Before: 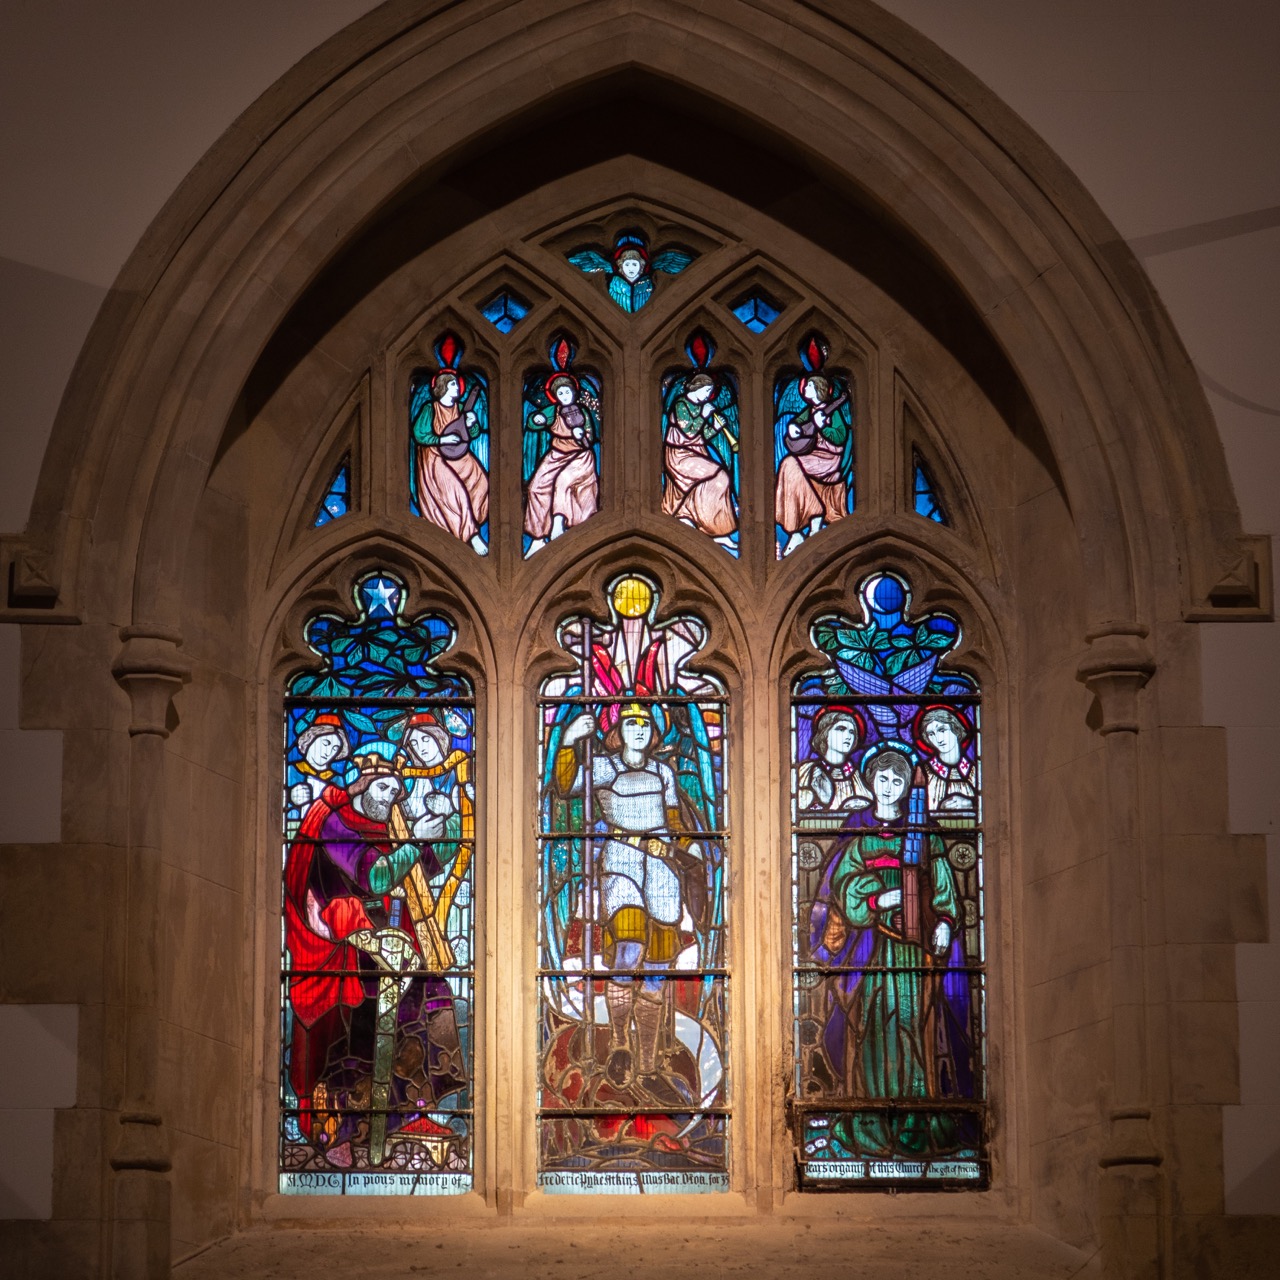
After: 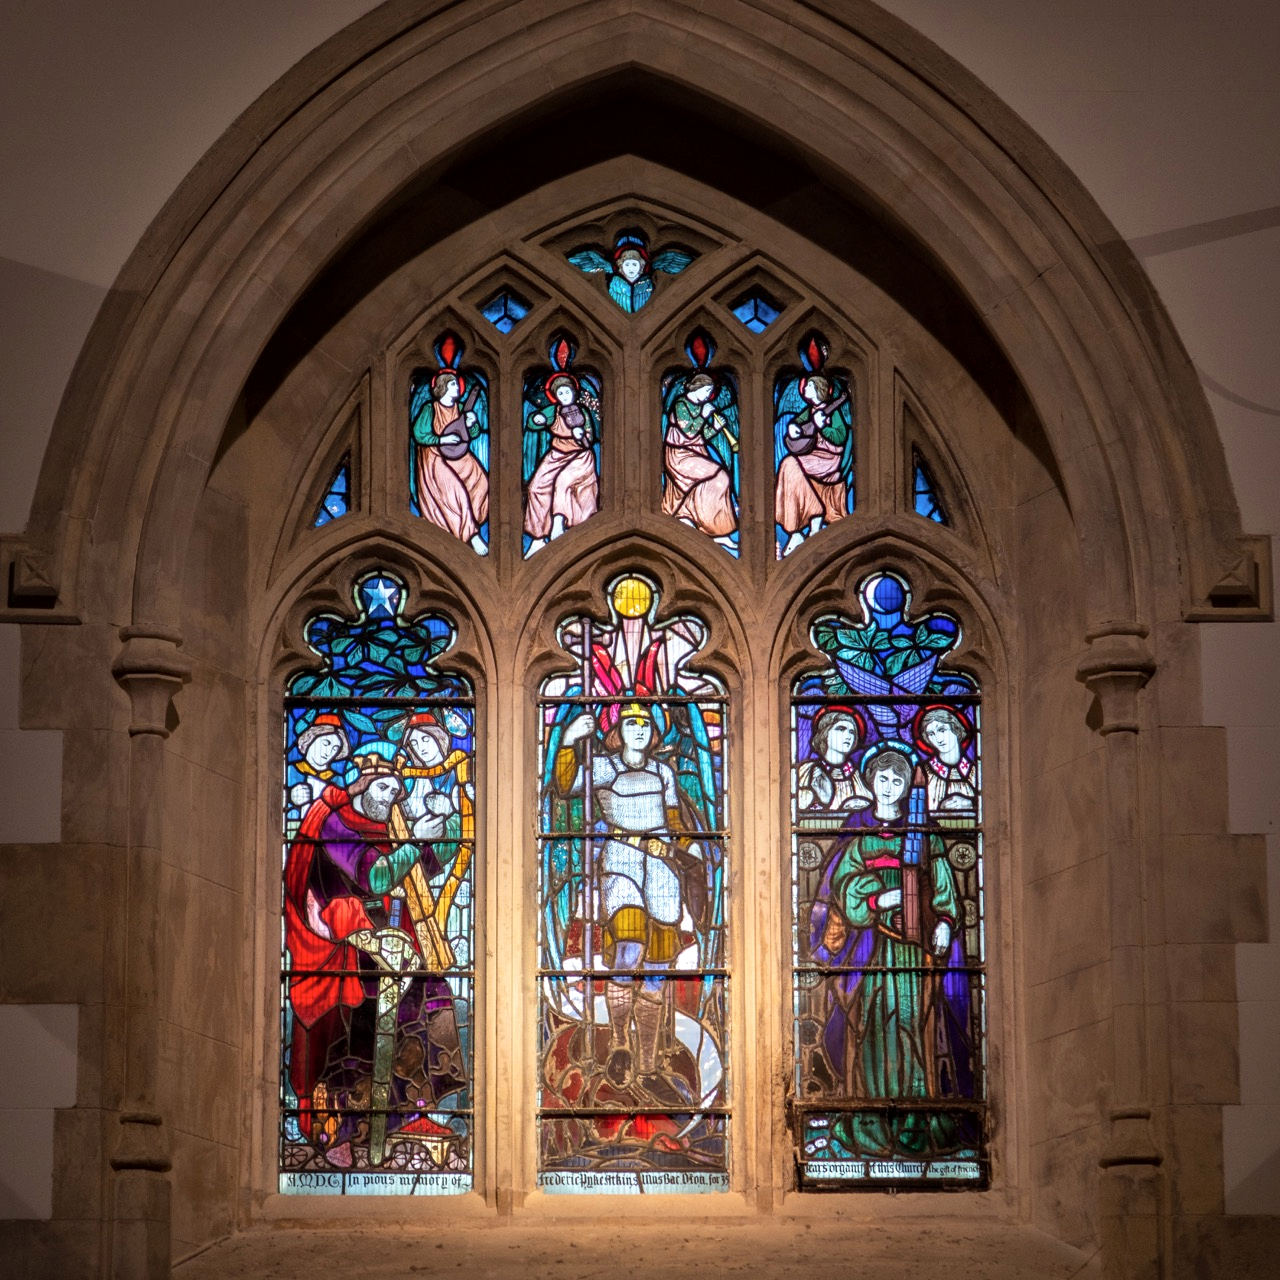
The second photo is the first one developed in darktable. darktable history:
contrast brightness saturation: contrast 0.05, brightness 0.06, saturation 0.01
local contrast: mode bilateral grid, contrast 20, coarseness 50, detail 132%, midtone range 0.2
